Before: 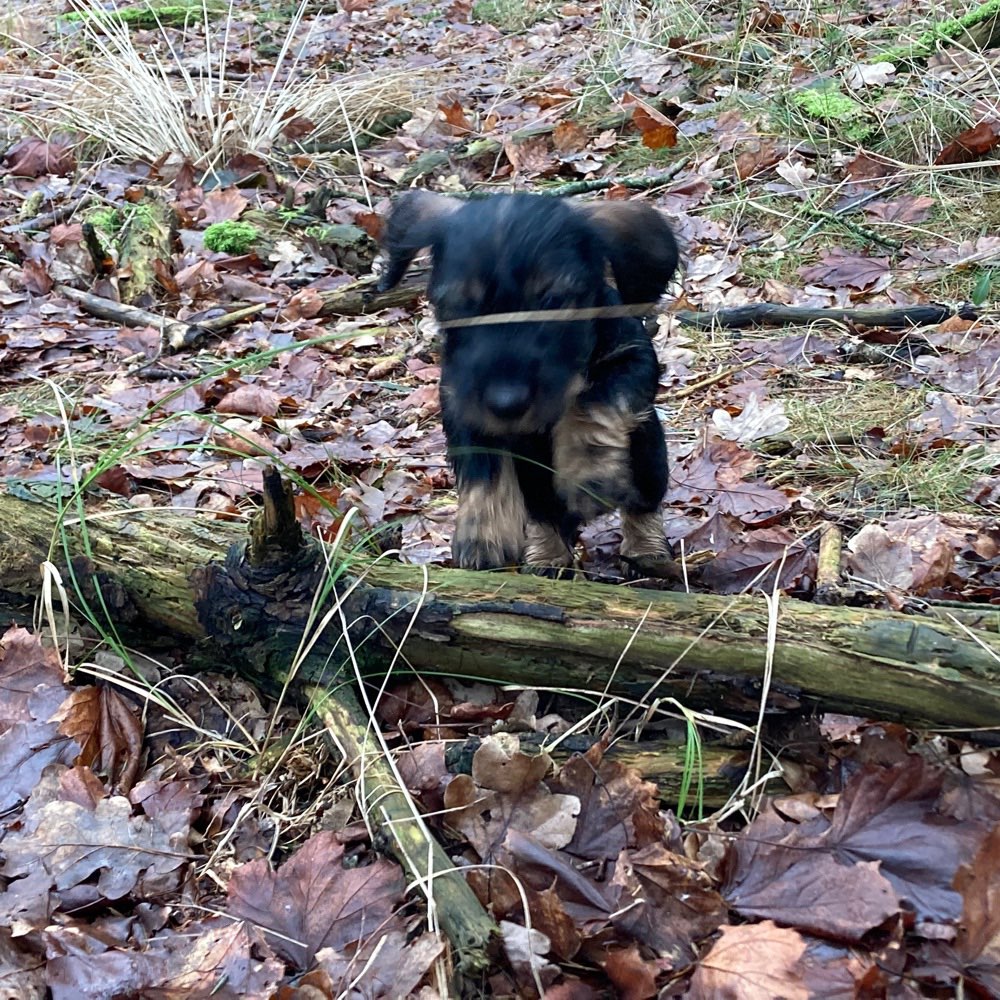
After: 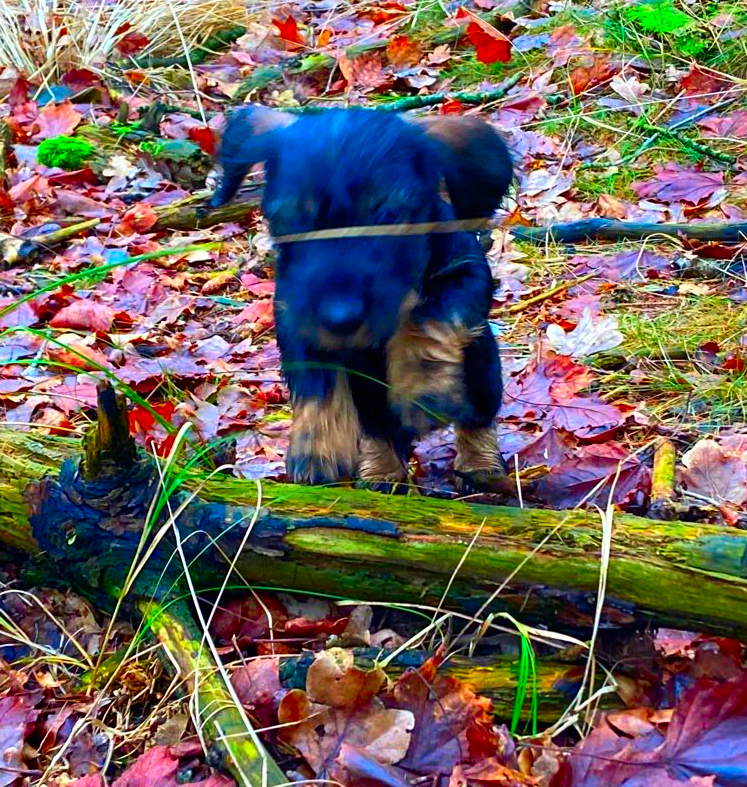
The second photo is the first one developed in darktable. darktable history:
color correction: highlights b* 0.015, saturation 2.98
crop: left 16.631%, top 8.536%, right 8.613%, bottom 12.679%
contrast brightness saturation: contrast 0.079, saturation 0.205
